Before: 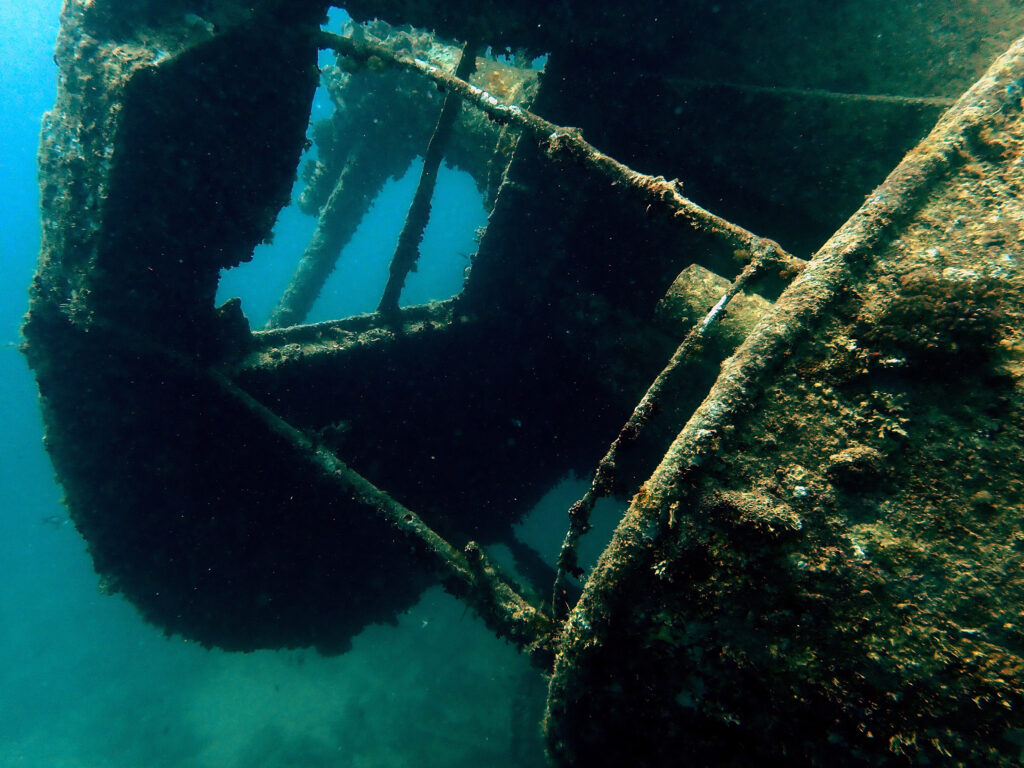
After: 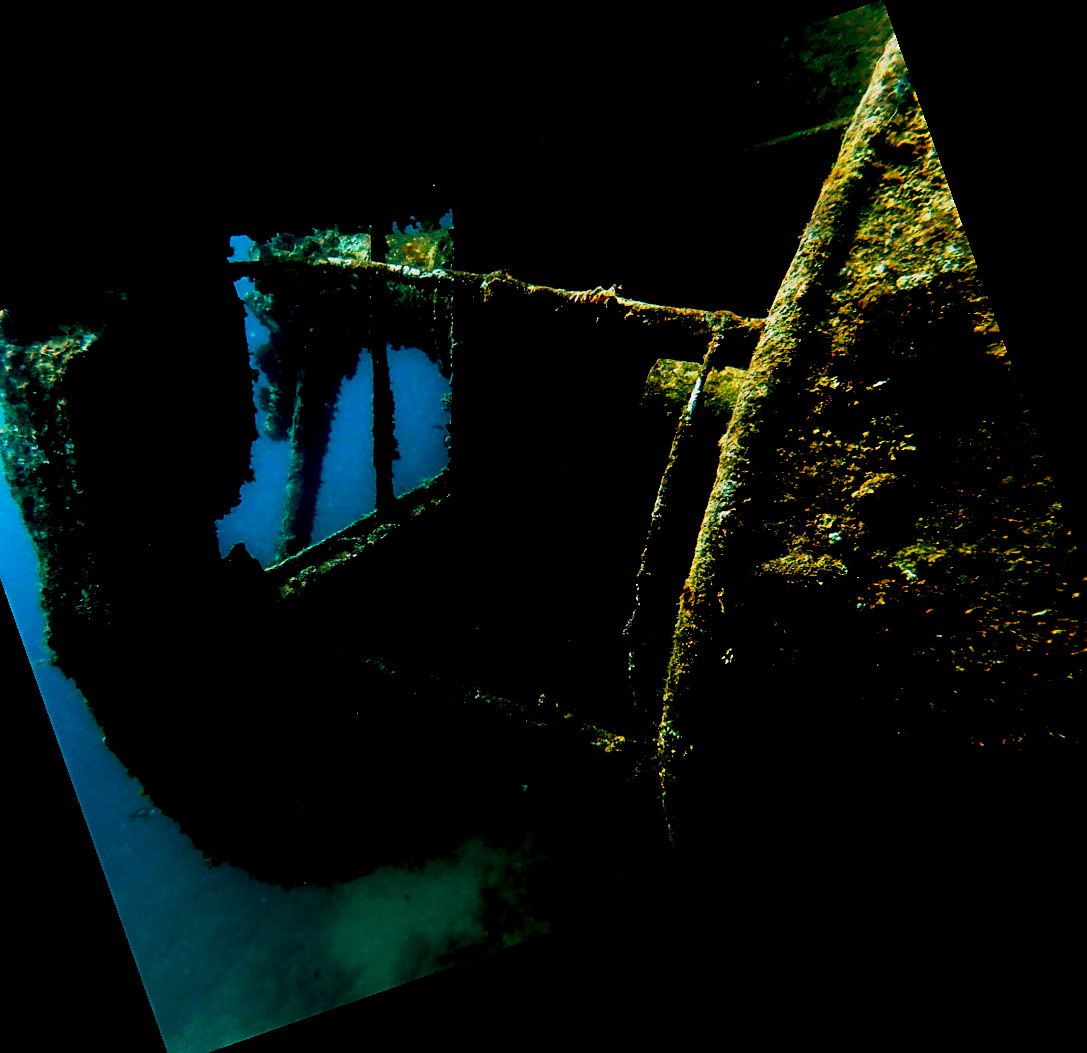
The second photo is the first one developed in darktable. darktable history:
sharpen: amount 0.2
exposure: black level correction 0.1, exposure -0.092 EV, compensate highlight preservation false
color correction: highlights a* 0.003, highlights b* -0.283
crop and rotate: angle 19.43°, left 6.812%, right 4.125%, bottom 1.087%
tone curve: curves: ch0 [(0, 0) (0.003, 0.006) (0.011, 0.011) (0.025, 0.02) (0.044, 0.032) (0.069, 0.035) (0.1, 0.046) (0.136, 0.063) (0.177, 0.089) (0.224, 0.12) (0.277, 0.16) (0.335, 0.206) (0.399, 0.268) (0.468, 0.359) (0.543, 0.466) (0.623, 0.582) (0.709, 0.722) (0.801, 0.808) (0.898, 0.886) (1, 1)], preserve colors none
